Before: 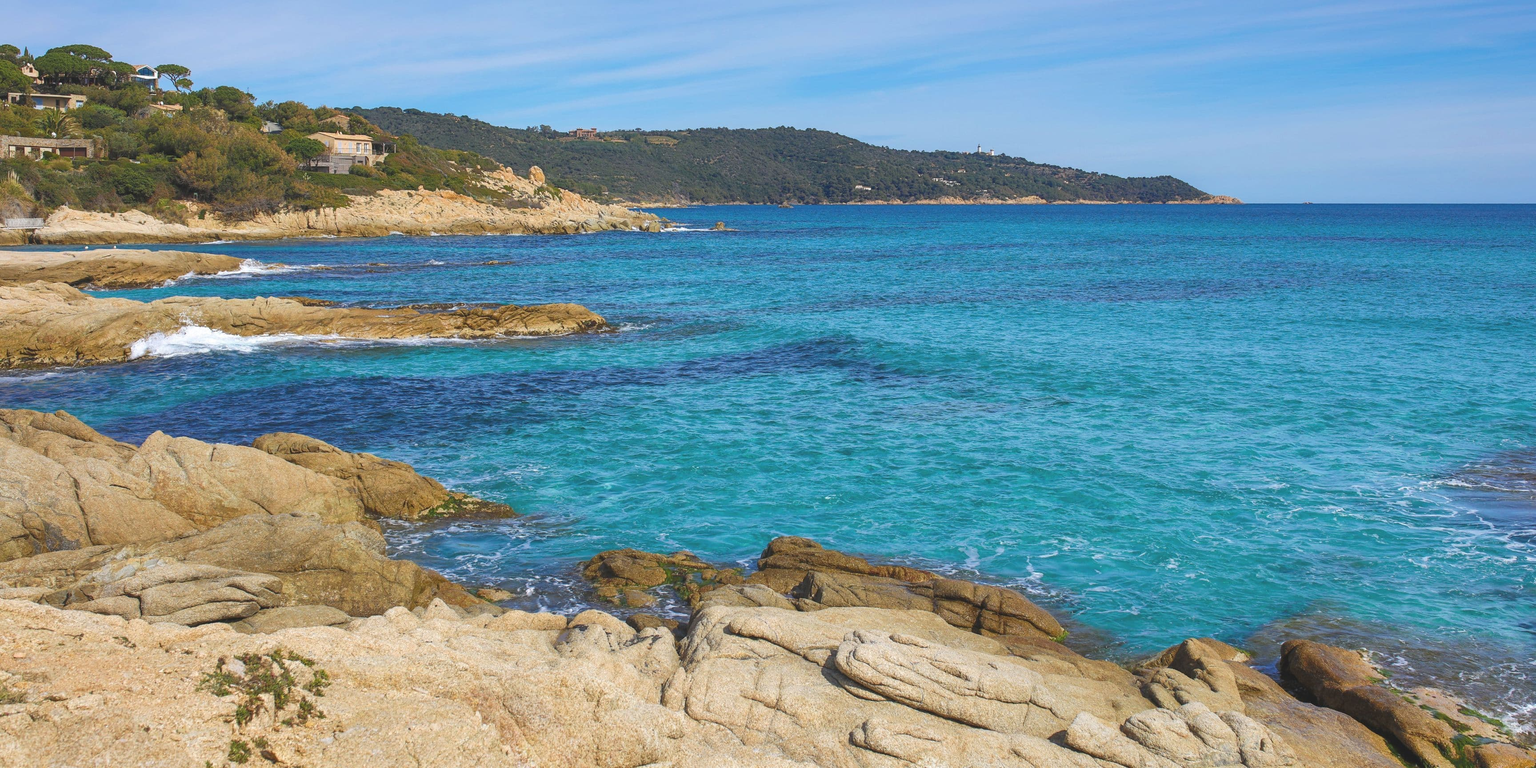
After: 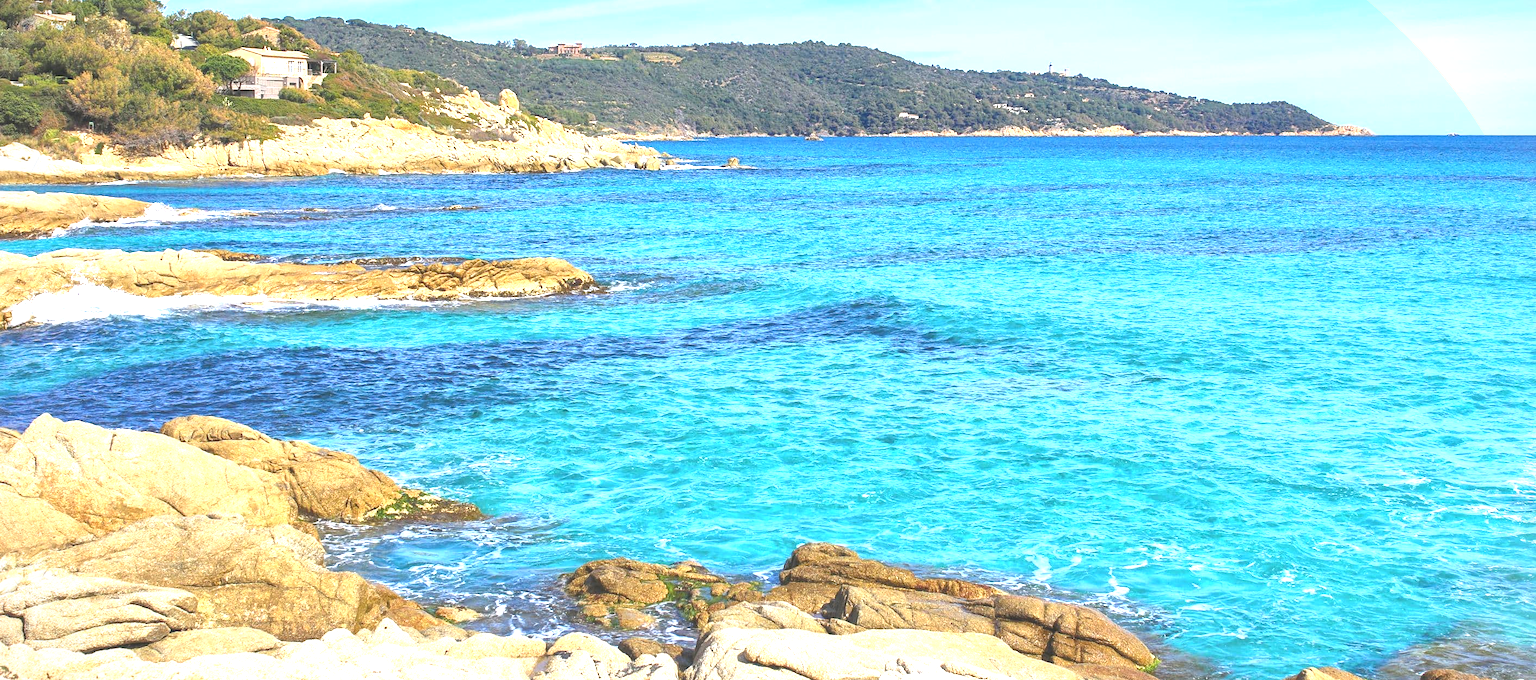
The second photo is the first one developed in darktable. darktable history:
exposure: black level correction 0, exposure 1.441 EV, compensate highlight preservation false
contrast brightness saturation: contrast 0.099, brightness 0.012, saturation 0.019
vignetting: fall-off start 101%, width/height ratio 1.31, unbound false
crop: left 7.916%, top 12.194%, right 10.404%, bottom 15.393%
local contrast: mode bilateral grid, contrast 20, coarseness 50, detail 132%, midtone range 0.2
